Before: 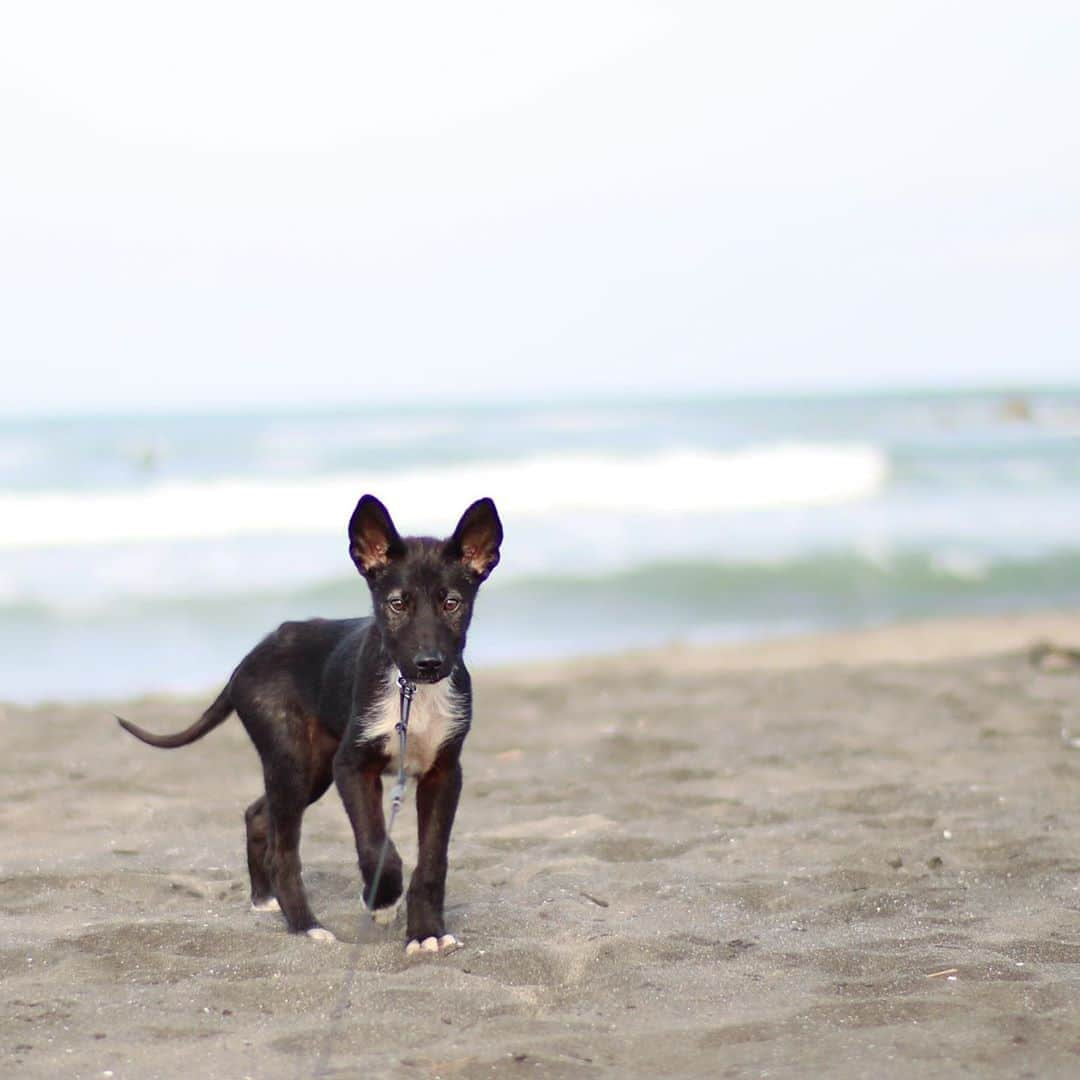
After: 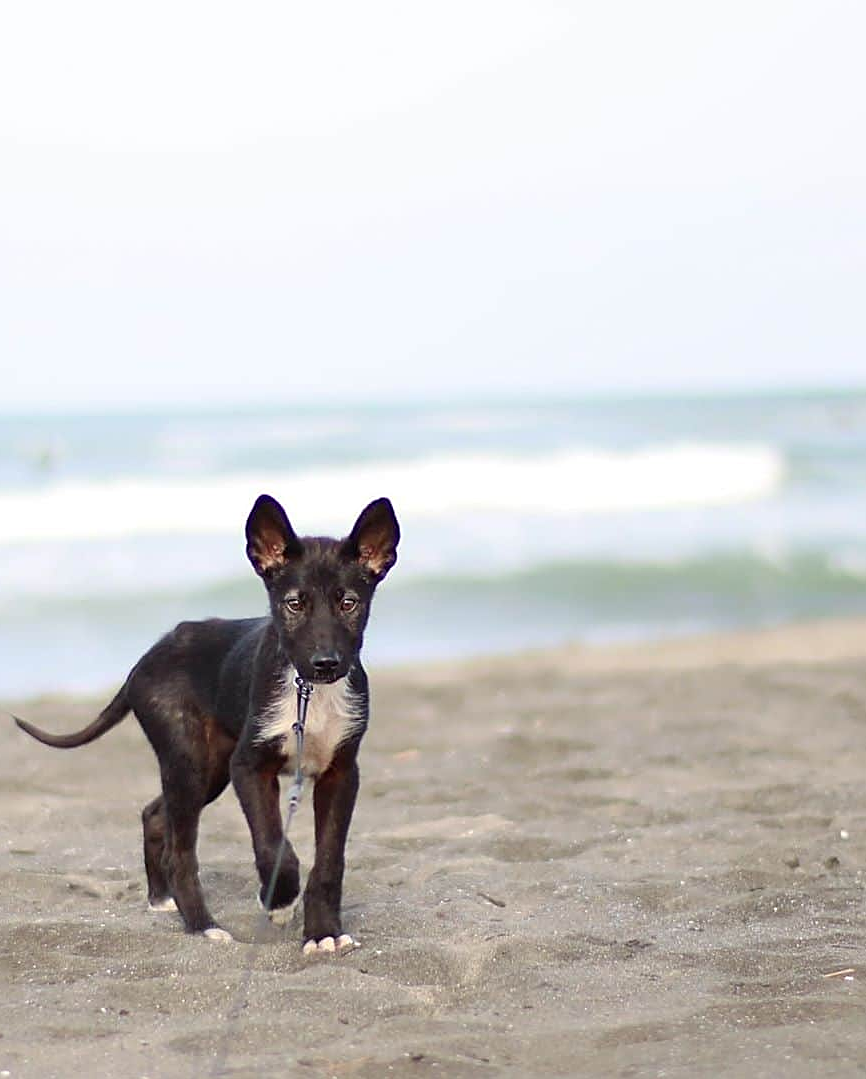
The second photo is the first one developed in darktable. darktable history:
sharpen: on, module defaults
crop and rotate: left 9.606%, right 10.201%
